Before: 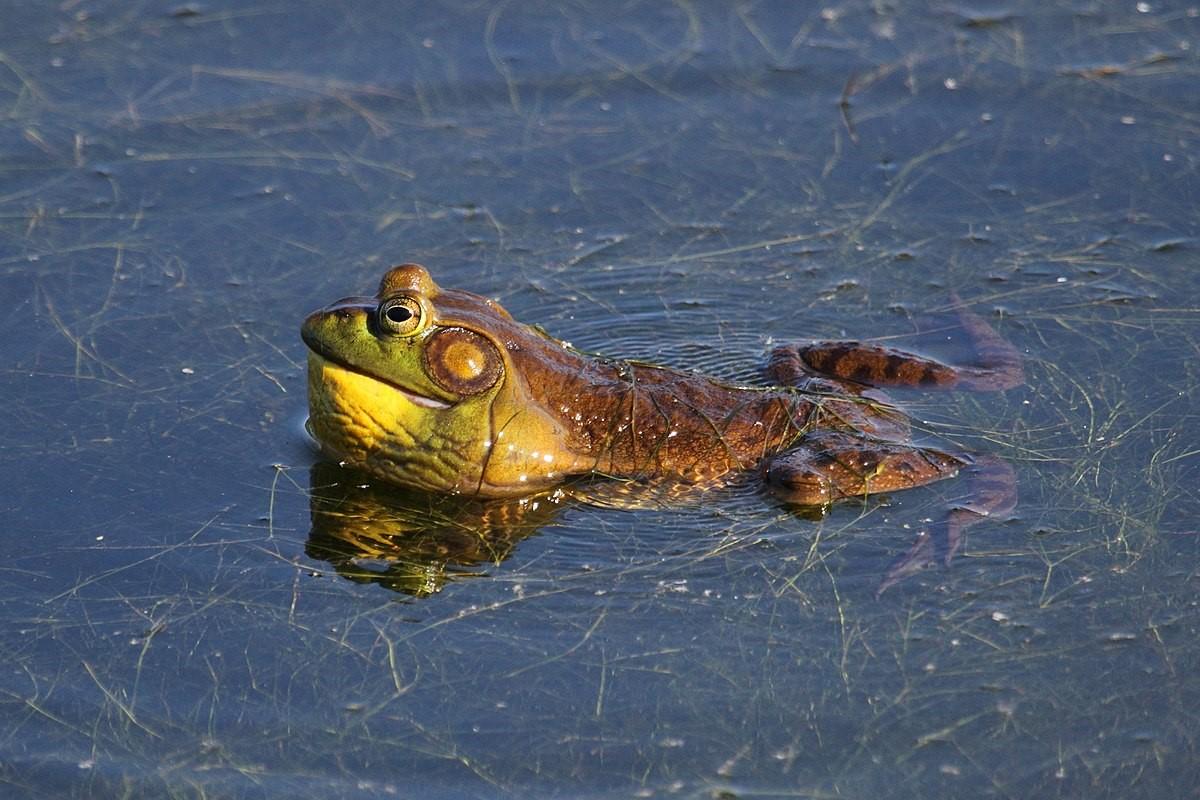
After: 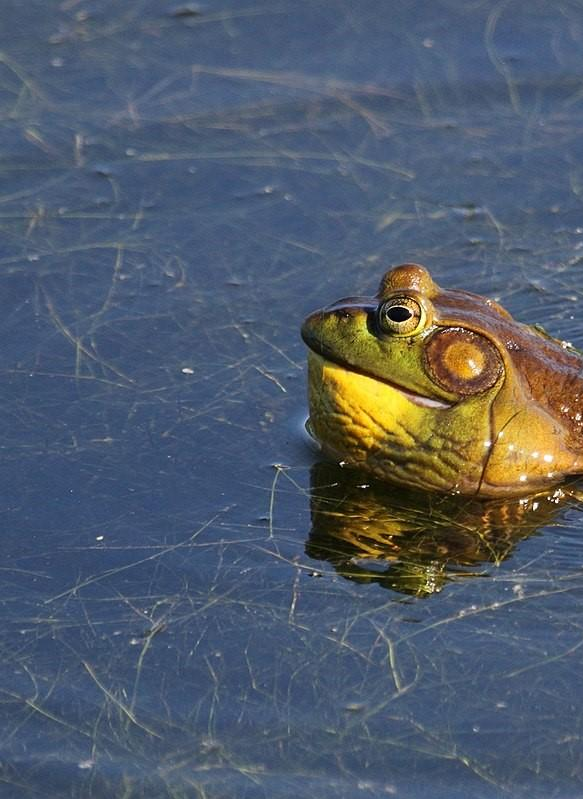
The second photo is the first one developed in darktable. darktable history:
crop and rotate: left 0.025%, top 0%, right 51.379%
